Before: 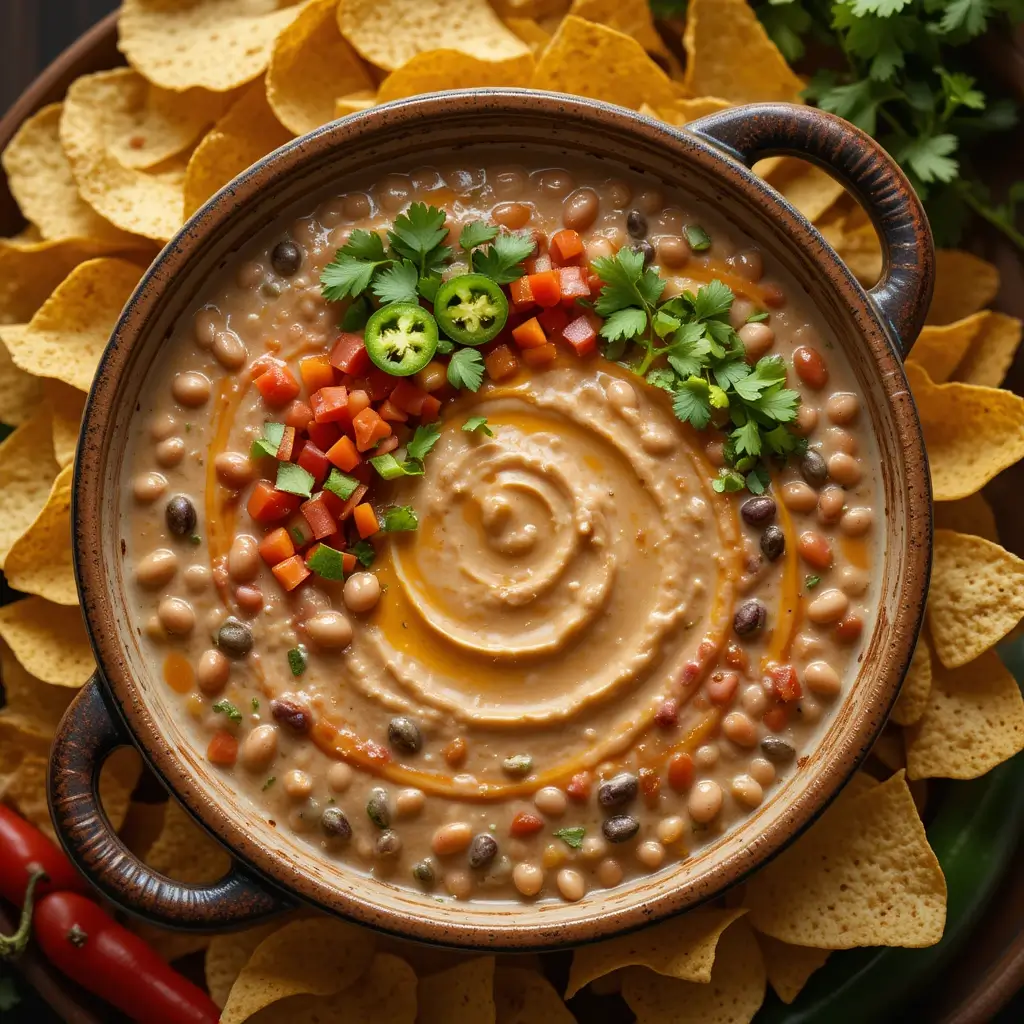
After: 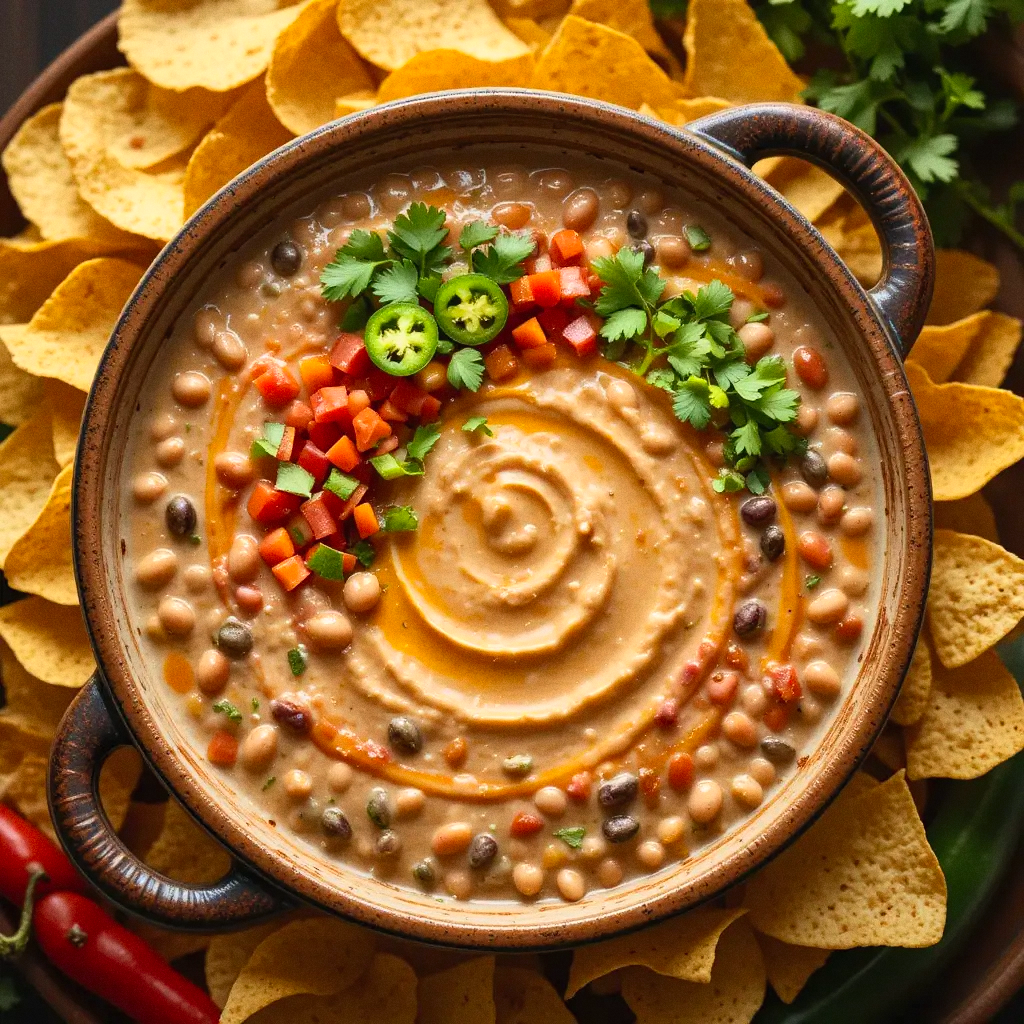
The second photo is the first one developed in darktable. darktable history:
contrast brightness saturation: contrast 0.2, brightness 0.16, saturation 0.22
grain: coarseness 7.08 ISO, strength 21.67%, mid-tones bias 59.58%
exposure: exposure -0.041 EV, compensate highlight preservation false
